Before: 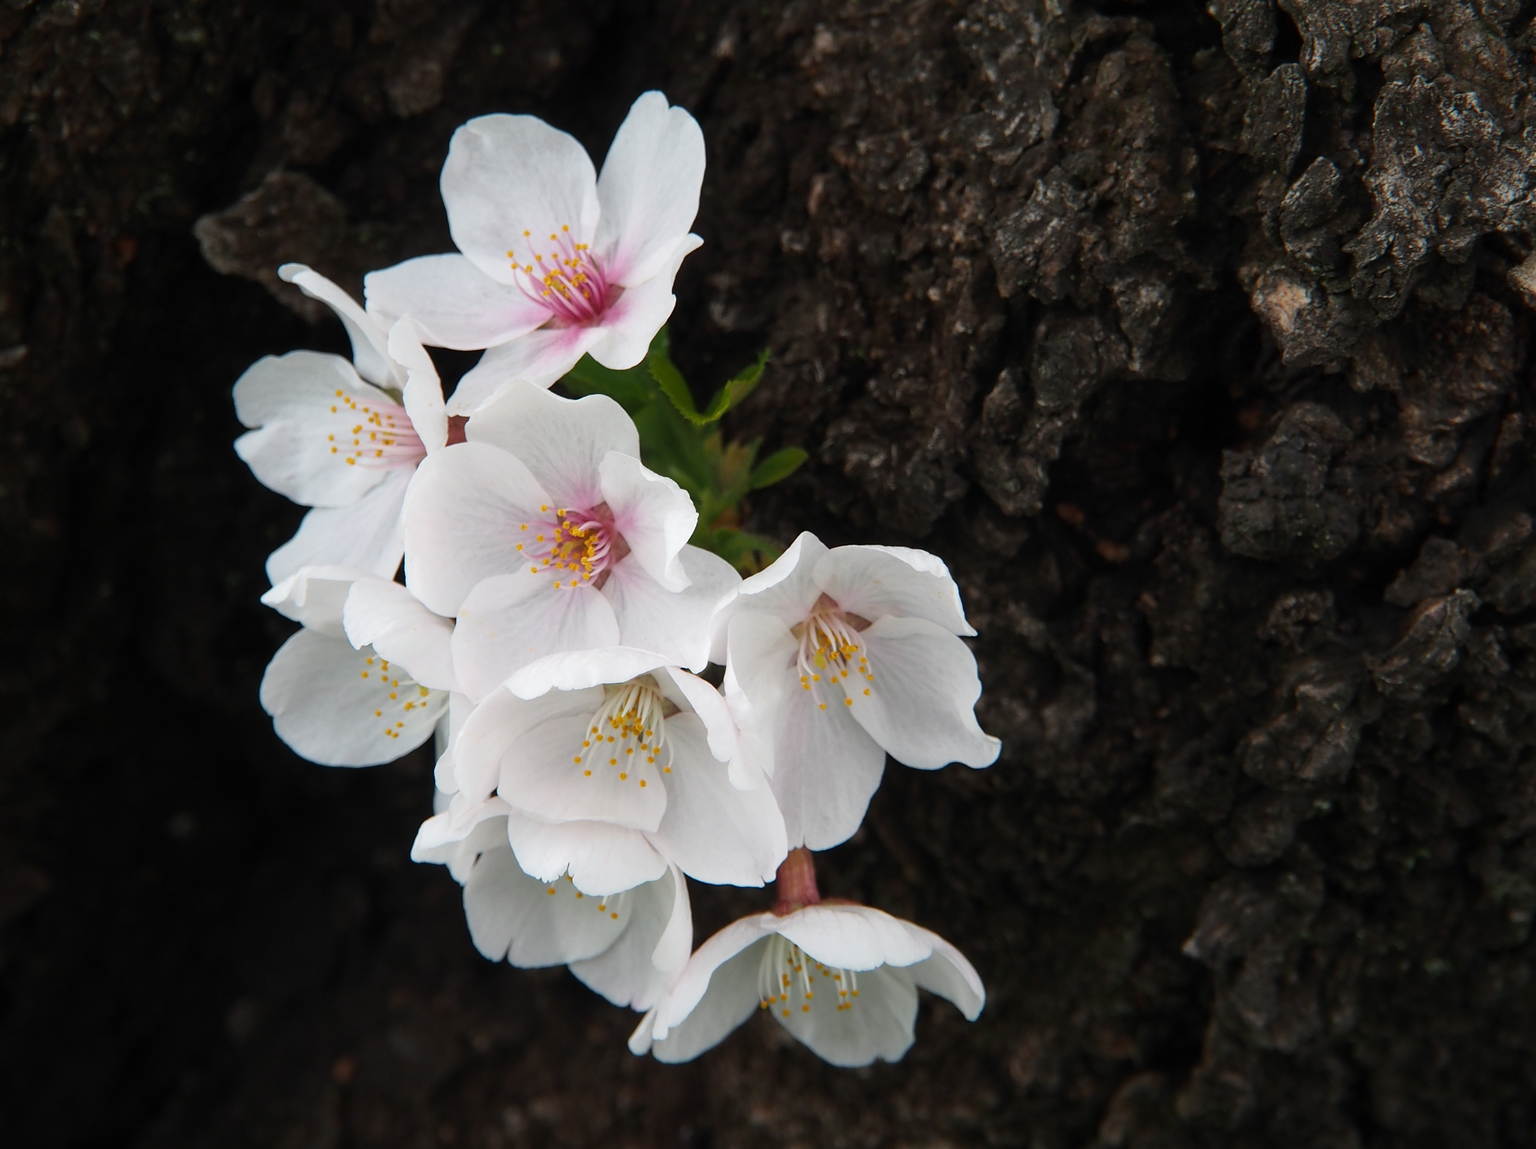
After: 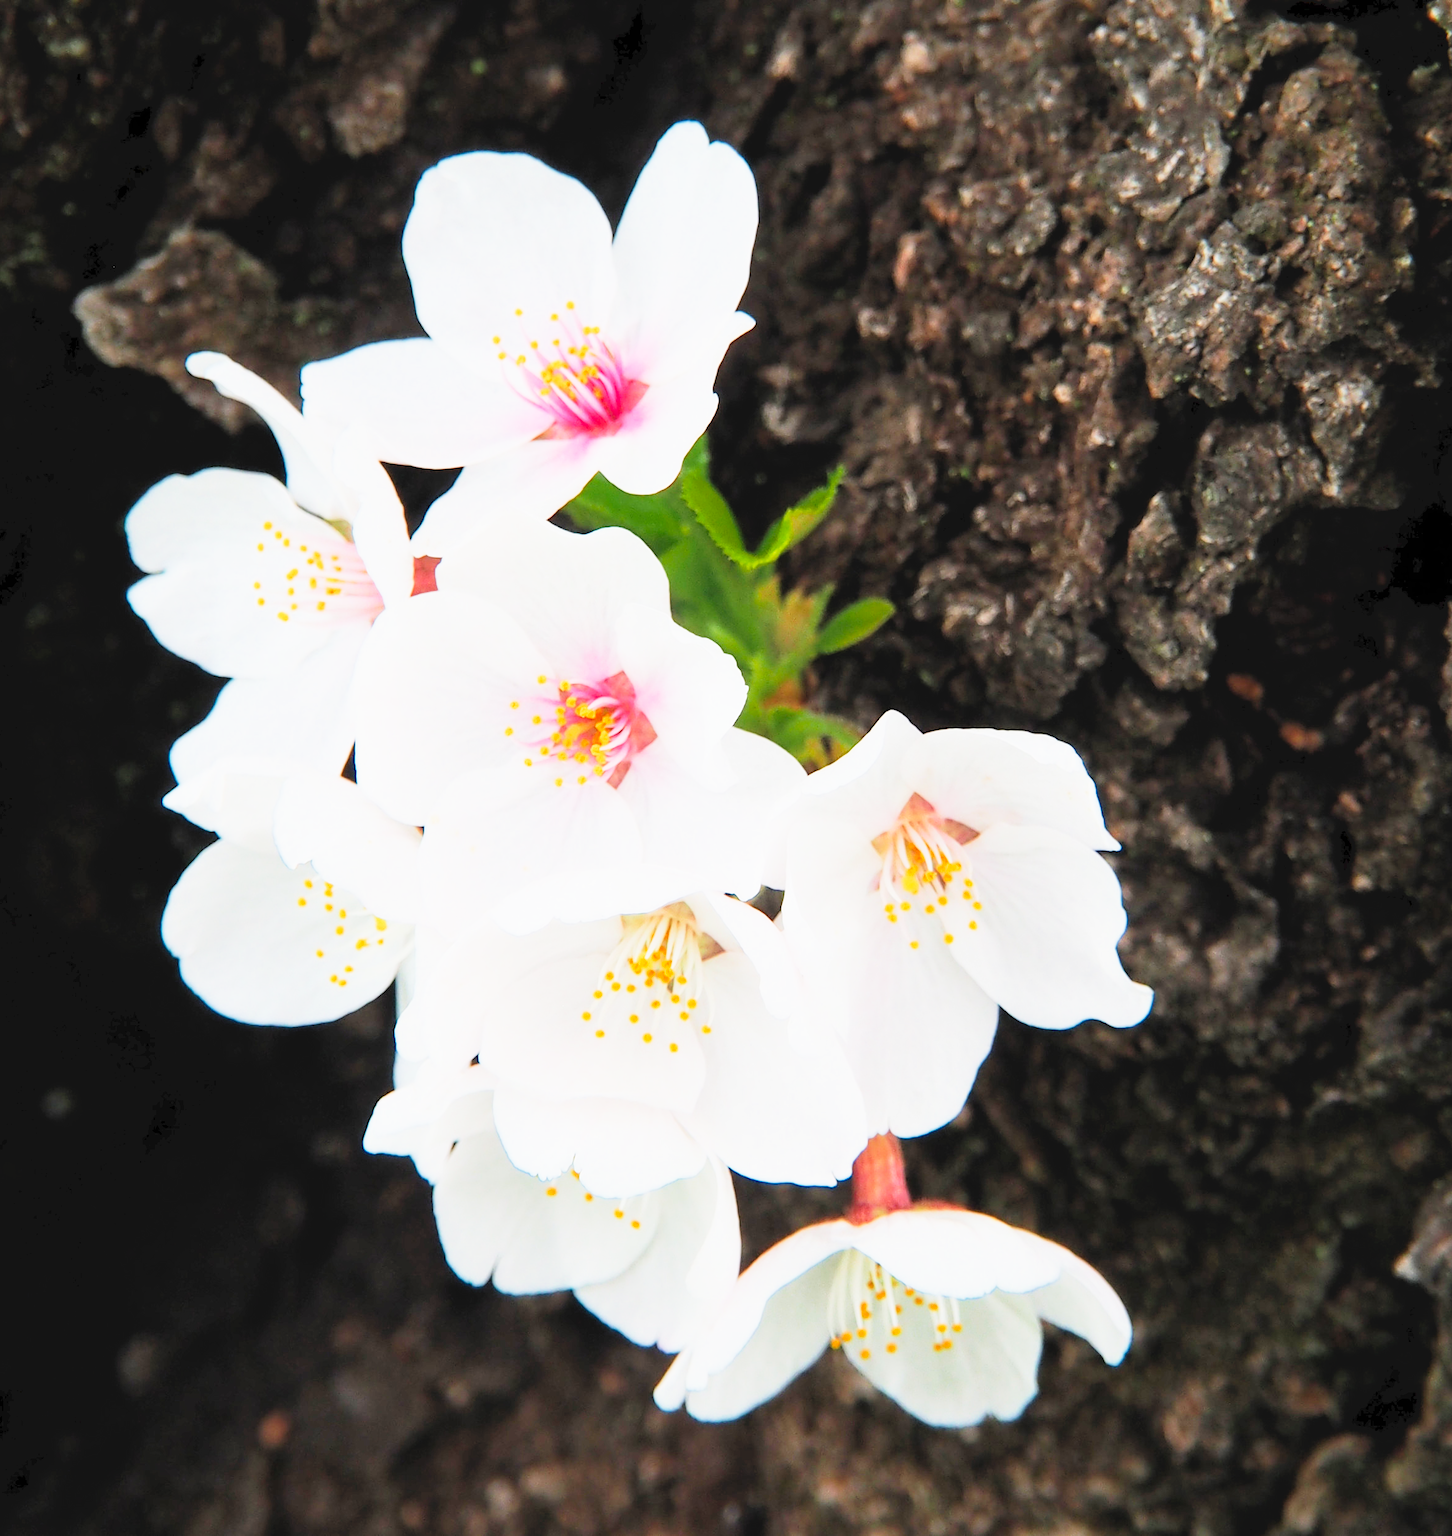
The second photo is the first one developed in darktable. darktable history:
filmic rgb: middle gray luminance 3.44%, black relative exposure -5.92 EV, white relative exposure 6.33 EV, threshold 6 EV, dynamic range scaling 22.4%, target black luminance 0%, hardness 2.33, latitude 45.85%, contrast 0.78, highlights saturation mix 100%, shadows ↔ highlights balance 0.033%, add noise in highlights 0, preserve chrominance max RGB, color science v3 (2019), use custom middle-gray values true, iterations of high-quality reconstruction 0, contrast in highlights soft, enable highlight reconstruction true
tone curve: curves: ch0 [(0, 0) (0.003, 0.063) (0.011, 0.063) (0.025, 0.063) (0.044, 0.066) (0.069, 0.071) (0.1, 0.09) (0.136, 0.116) (0.177, 0.144) (0.224, 0.192) (0.277, 0.246) (0.335, 0.311) (0.399, 0.399) (0.468, 0.49) (0.543, 0.589) (0.623, 0.709) (0.709, 0.827) (0.801, 0.918) (0.898, 0.969) (1, 1)], preserve colors none
crop and rotate: left 9.061%, right 20.142%
